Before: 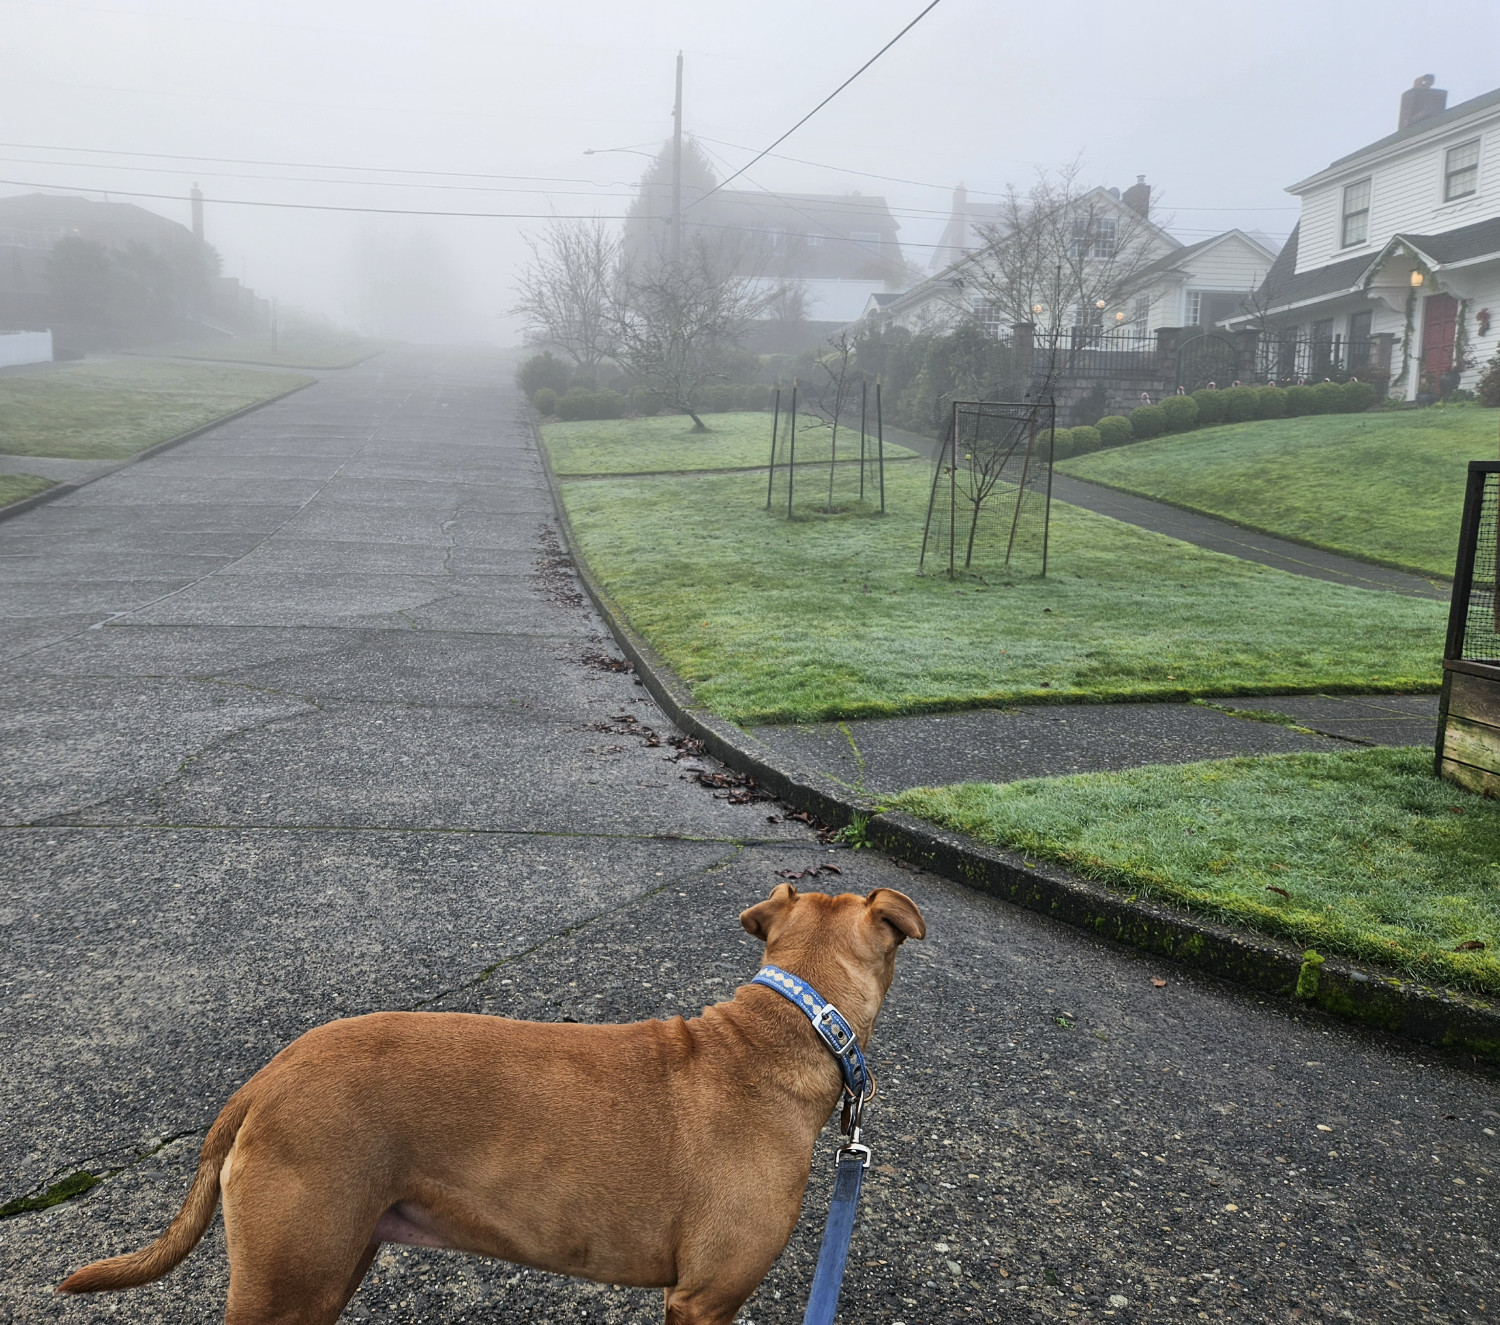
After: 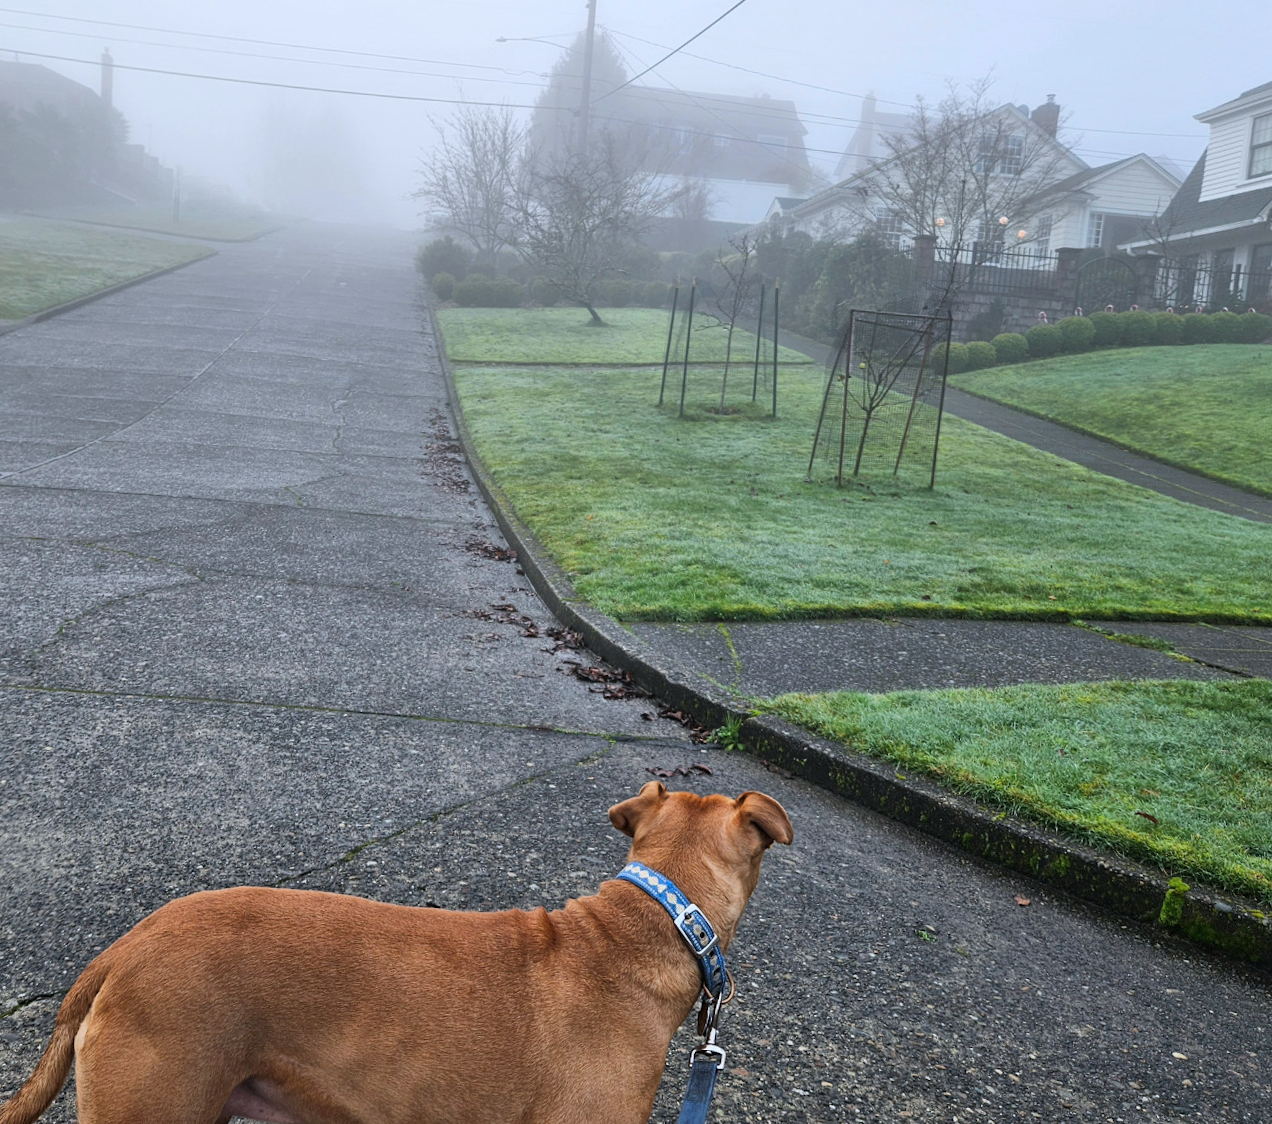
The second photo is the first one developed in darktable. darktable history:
crop and rotate: angle -3.27°, left 5.211%, top 5.211%, right 4.607%, bottom 4.607%
color correction: highlights a* -0.772, highlights b* -8.92
